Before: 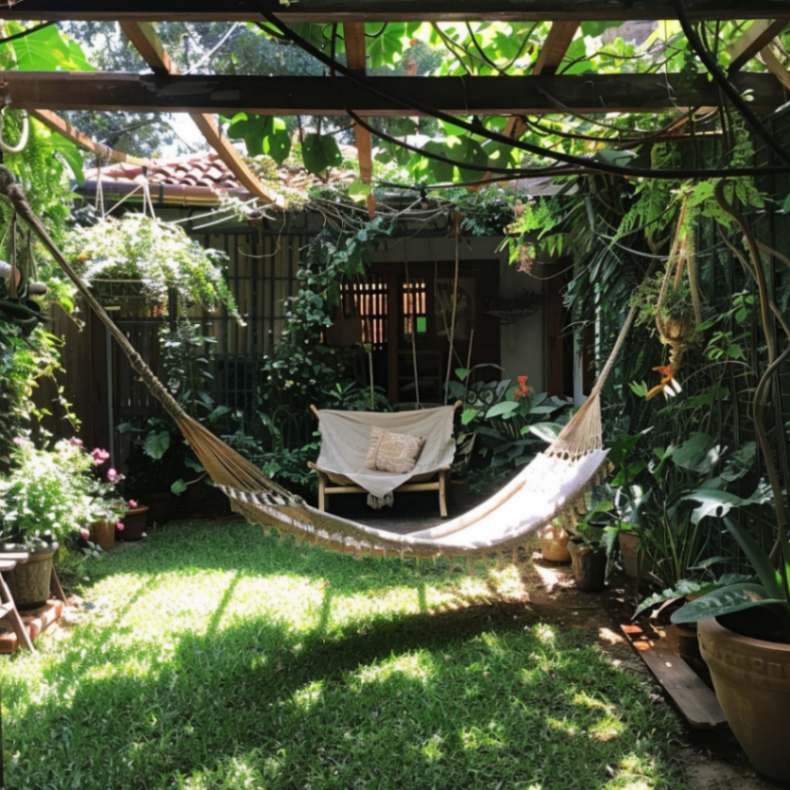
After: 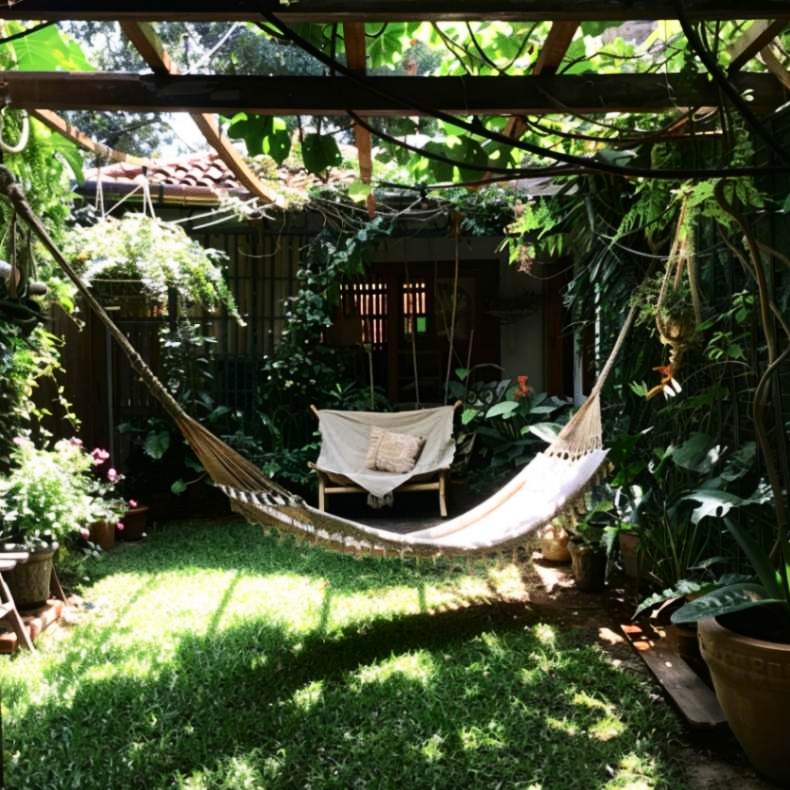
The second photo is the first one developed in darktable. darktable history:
contrast brightness saturation: contrast 0.284
